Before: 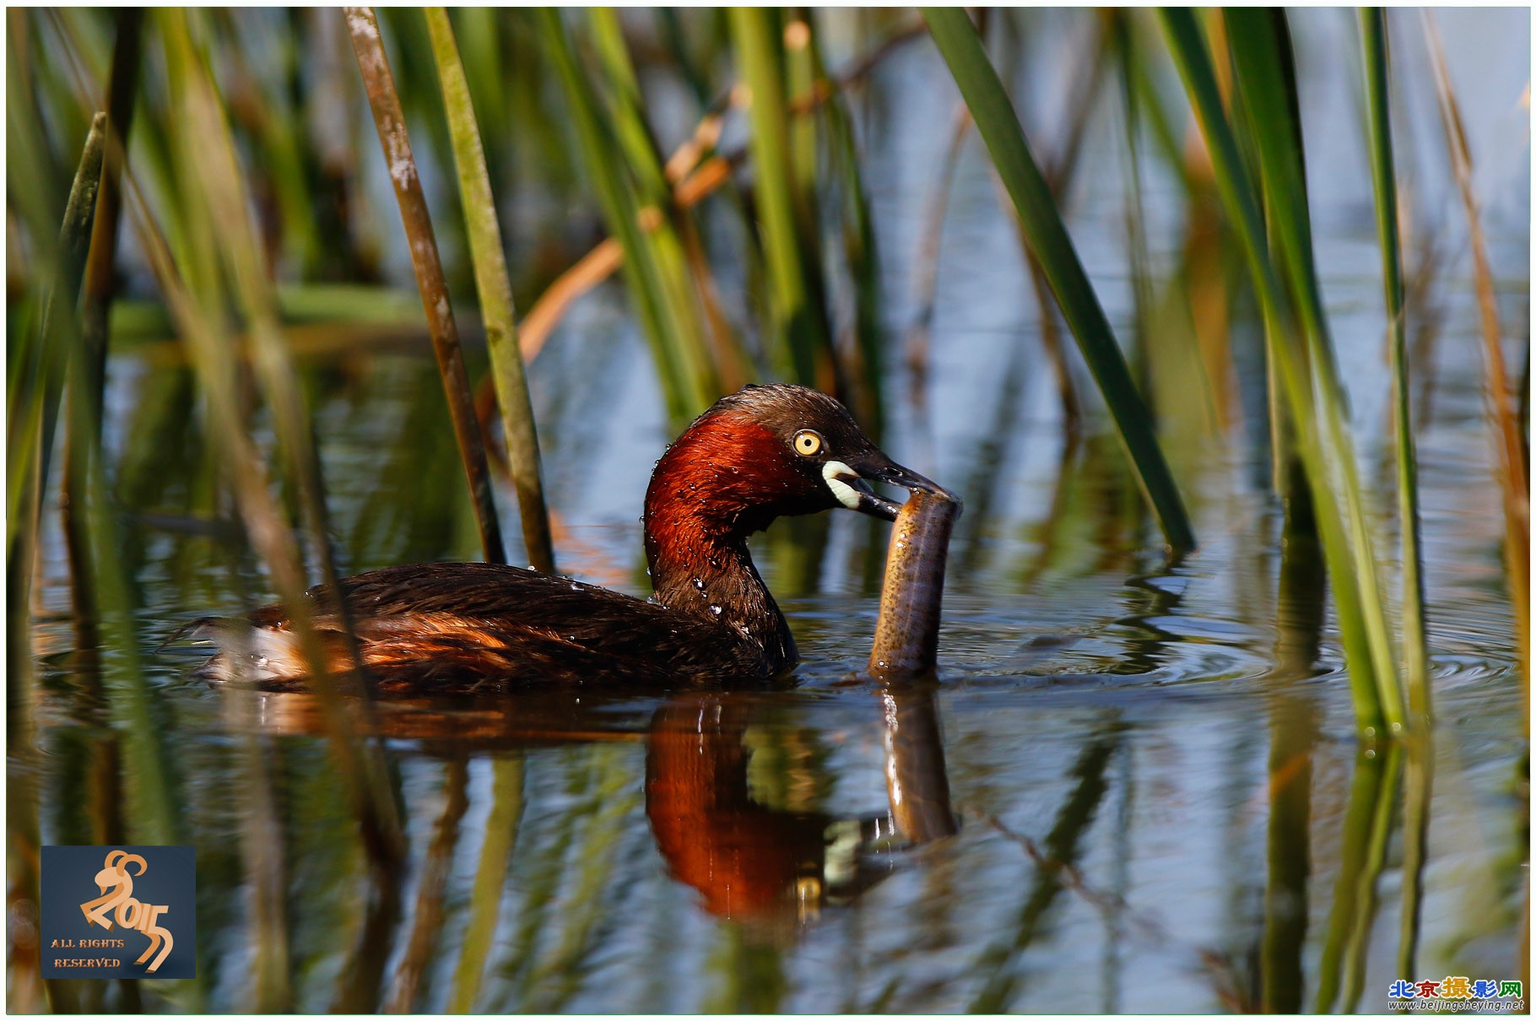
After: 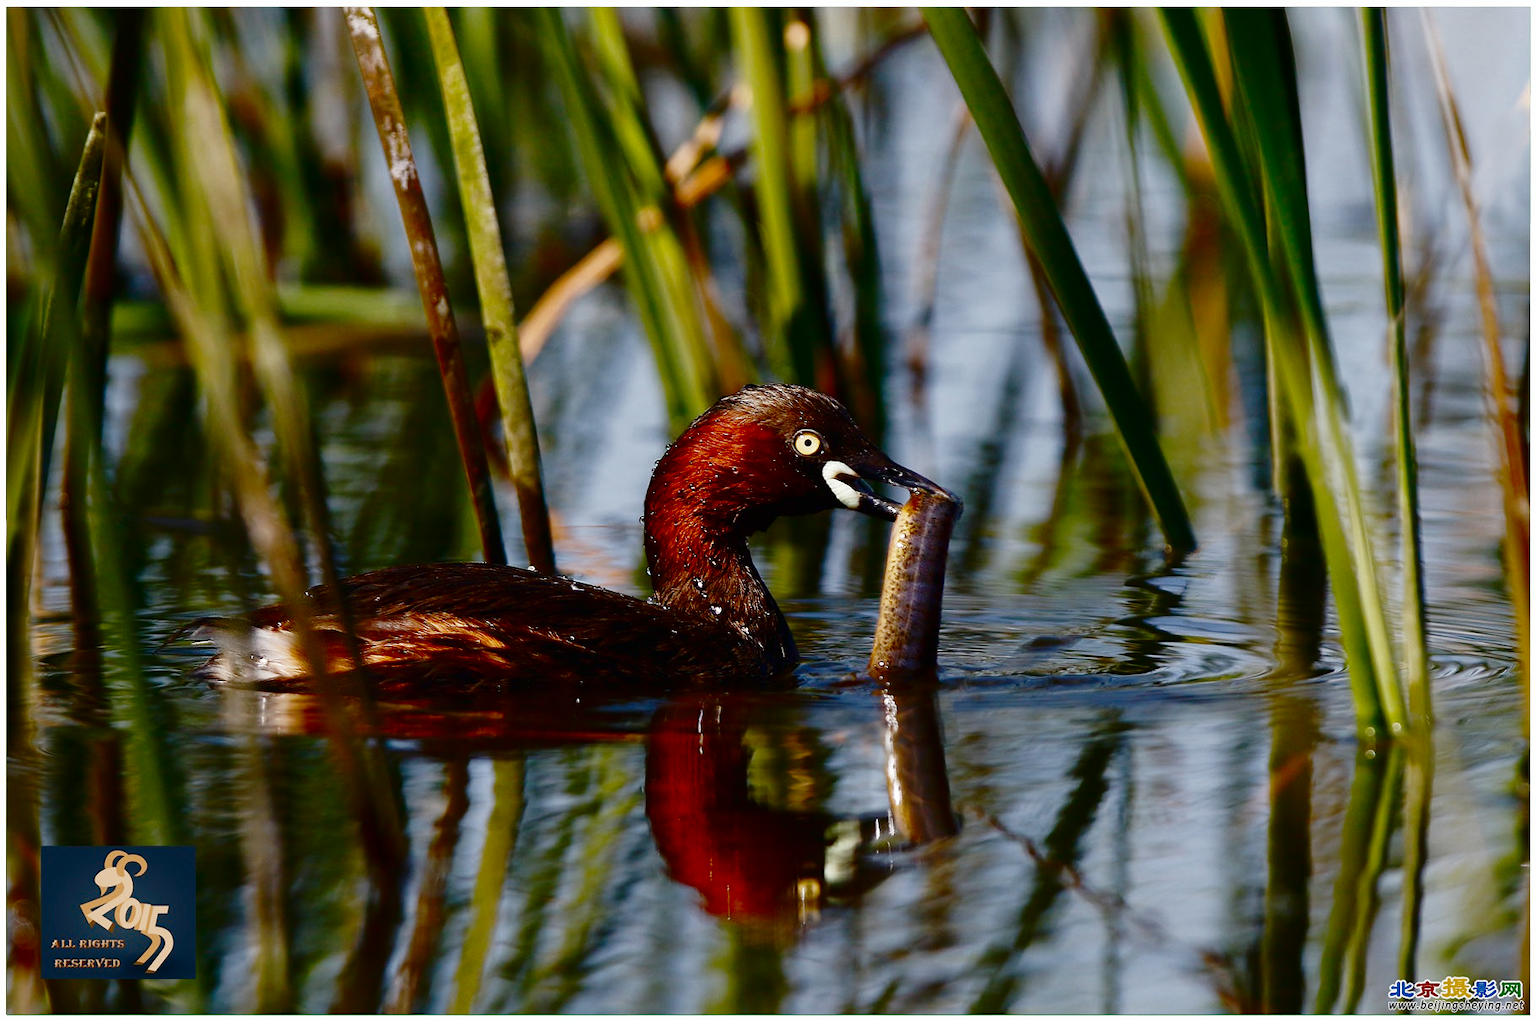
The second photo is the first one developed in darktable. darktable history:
base curve: curves: ch0 [(0, 0.007) (0.028, 0.063) (0.121, 0.311) (0.46, 0.743) (0.859, 0.957) (1, 1)], preserve colors none
contrast brightness saturation: brightness -0.52
